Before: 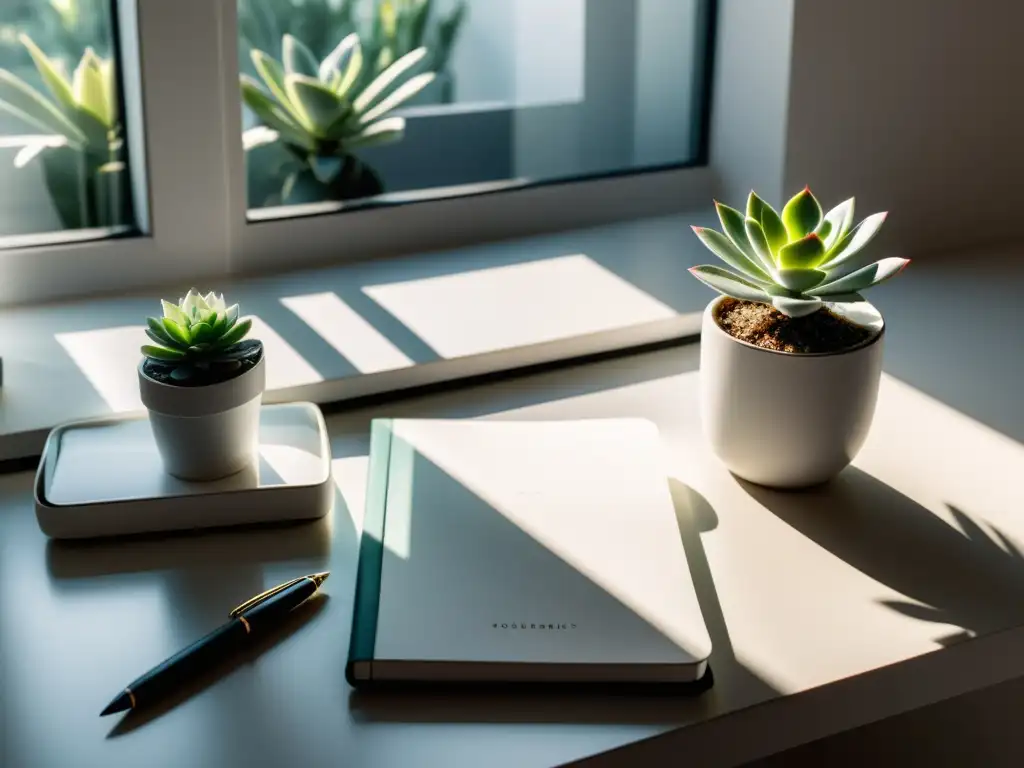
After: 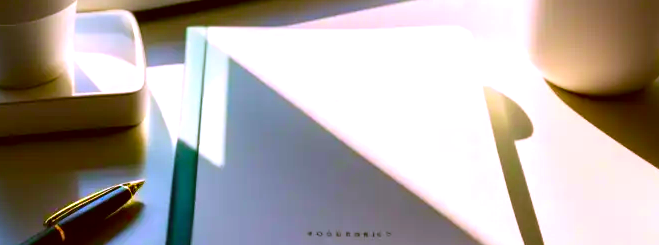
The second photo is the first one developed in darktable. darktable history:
exposure: black level correction 0.001, exposure 0.5 EV, compensate exposure bias true, compensate highlight preservation false
color calibration: output R [0.994, 0.059, -0.119, 0], output G [-0.036, 1.09, -0.119, 0], output B [0.078, -0.108, 0.961, 0], illuminant custom, x 0.371, y 0.382, temperature 4281.14 K
crop: left 18.091%, top 51.13%, right 17.525%, bottom 16.85%
white balance: red 0.948, green 1.02, blue 1.176
color correction: highlights a* 10.44, highlights b* 30.04, shadows a* 2.73, shadows b* 17.51, saturation 1.72
